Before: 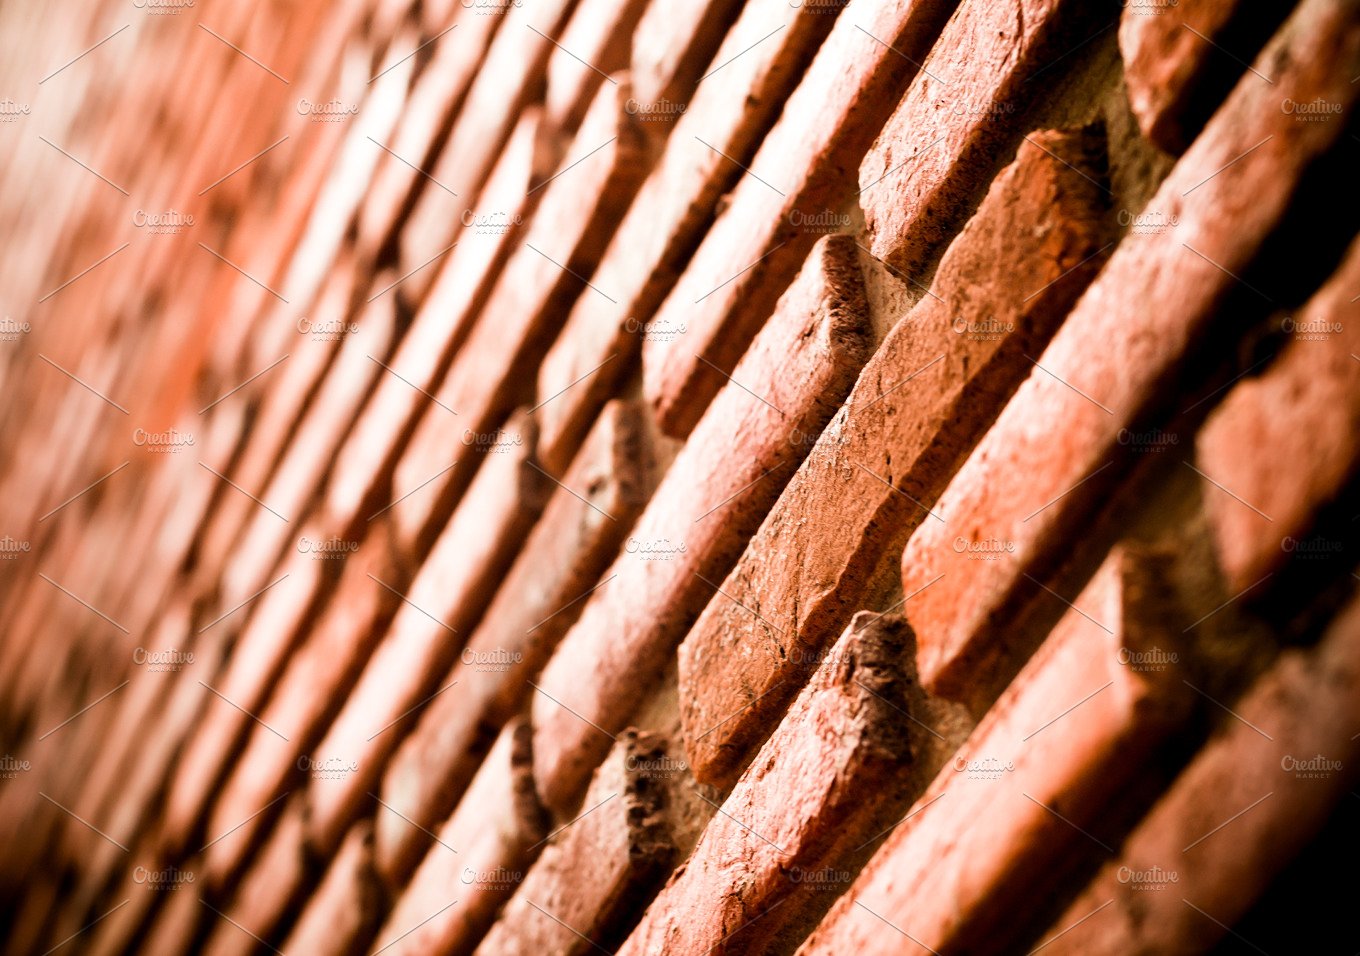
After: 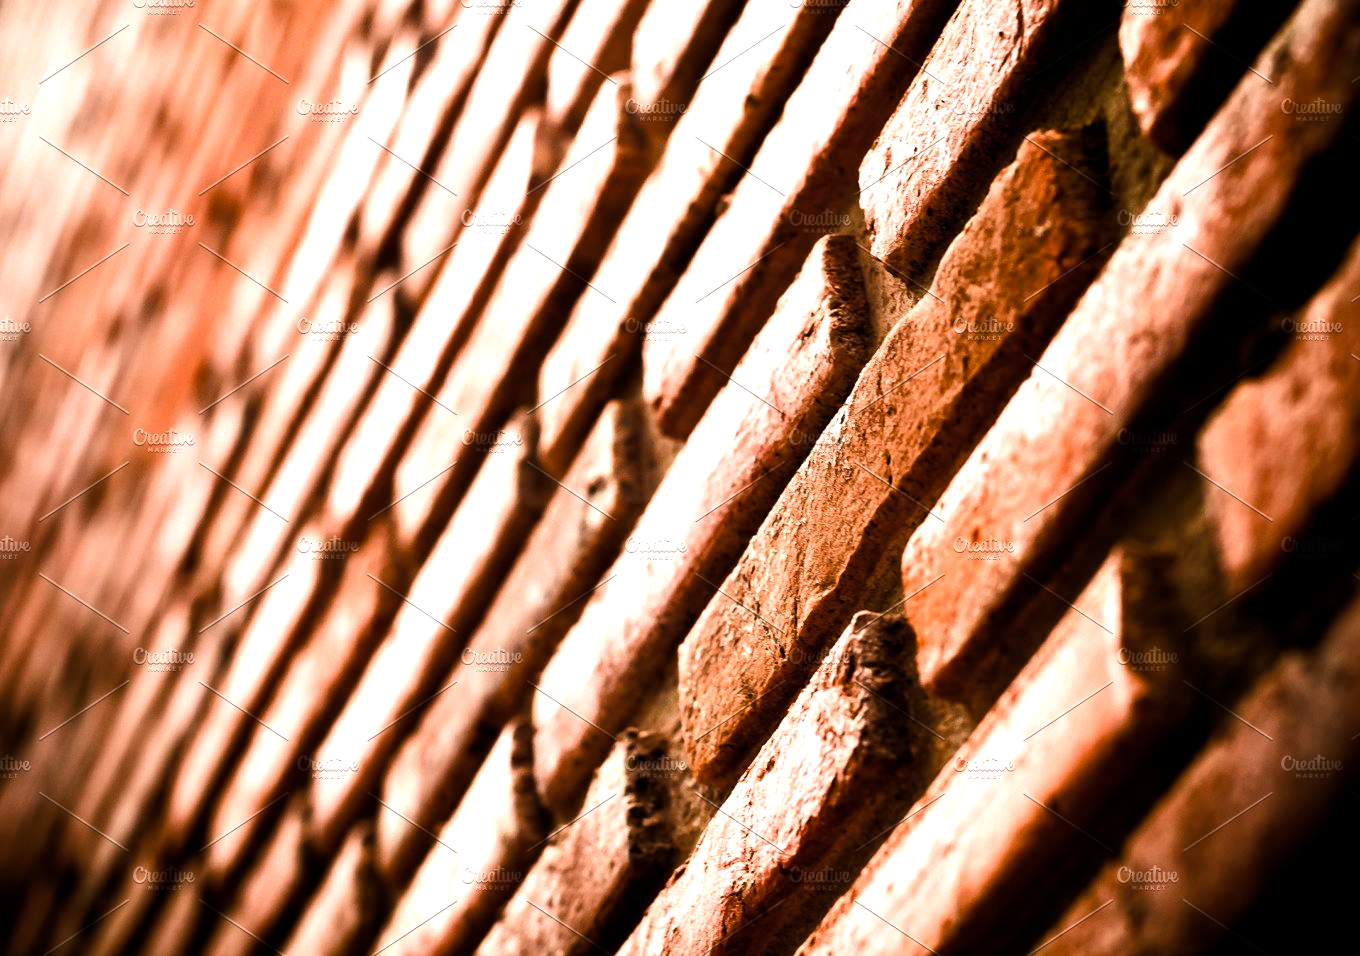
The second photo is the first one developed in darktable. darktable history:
color balance rgb: shadows lift › luminance -20.244%, perceptual saturation grading › global saturation -0.116%, perceptual saturation grading › mid-tones 11.773%, perceptual brilliance grading › highlights 14.5%, perceptual brilliance grading › mid-tones -6.592%, perceptual brilliance grading › shadows -27.637%, global vibrance 6.566%, contrast 13.159%, saturation formula JzAzBz (2021)
